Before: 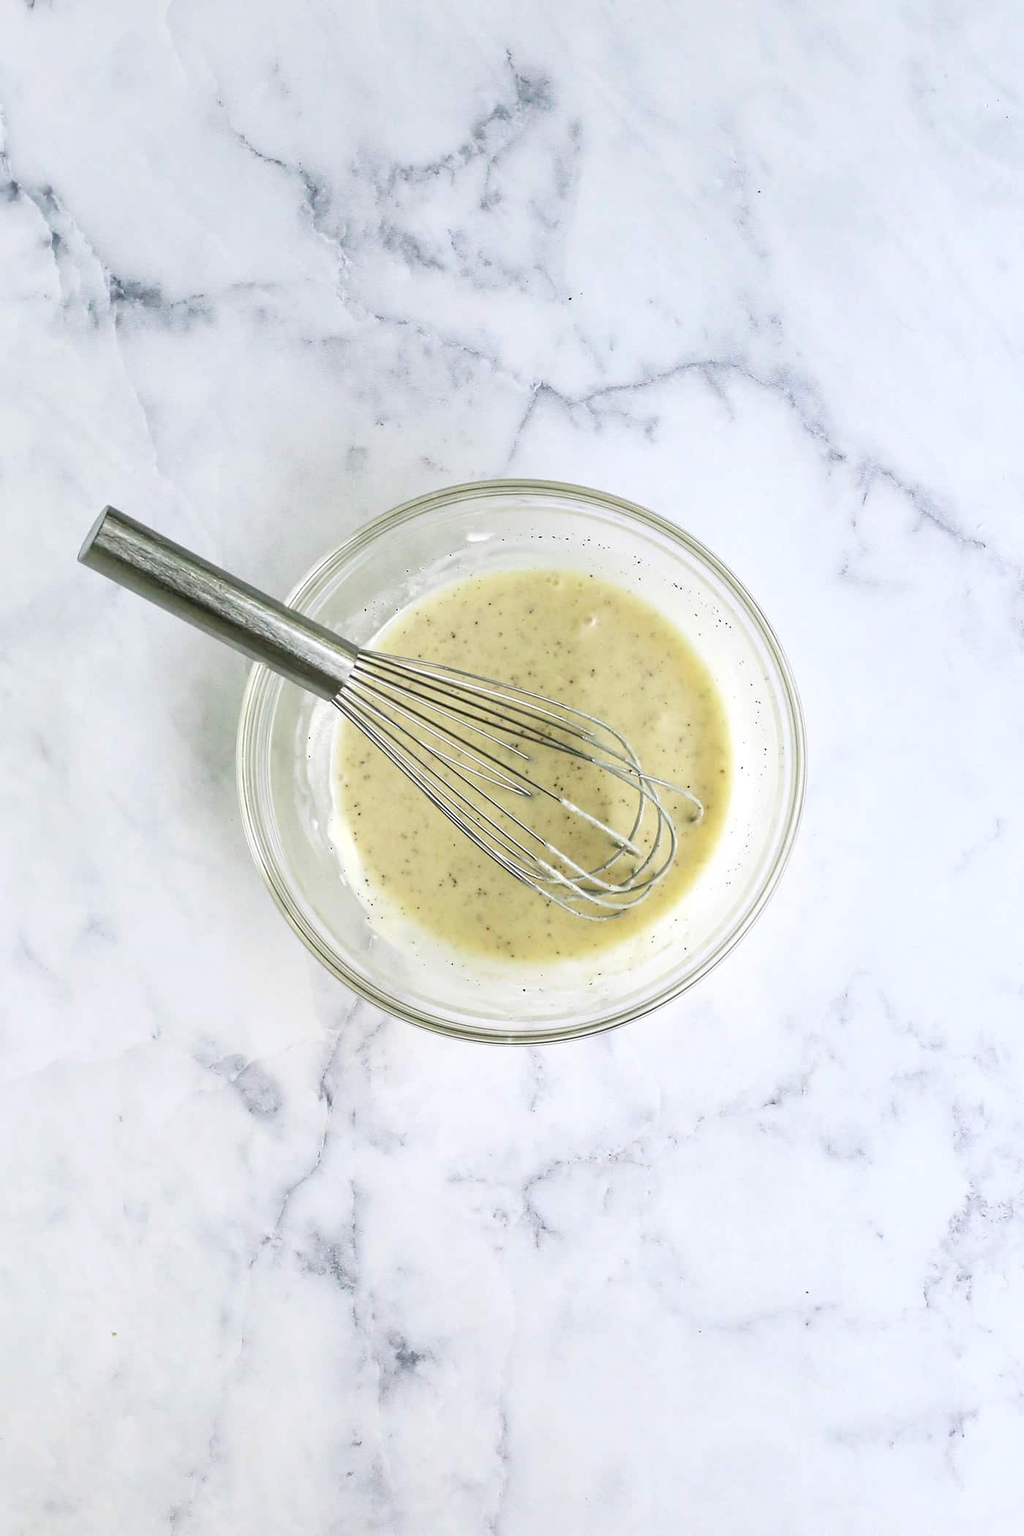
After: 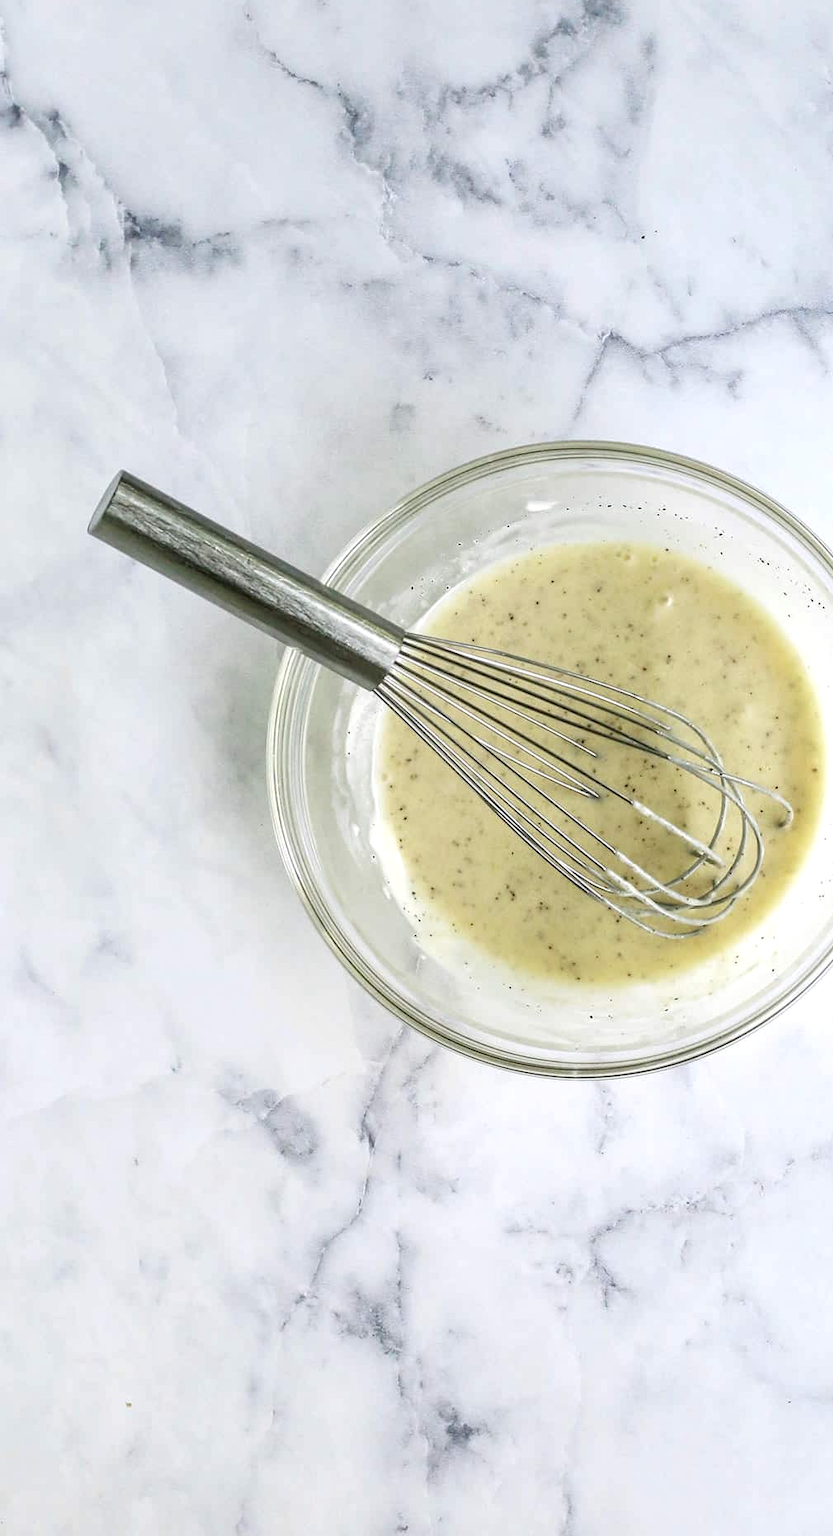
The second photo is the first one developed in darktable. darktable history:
crop: top 5.782%, right 27.841%, bottom 5.539%
exposure: compensate highlight preservation false
local contrast: on, module defaults
